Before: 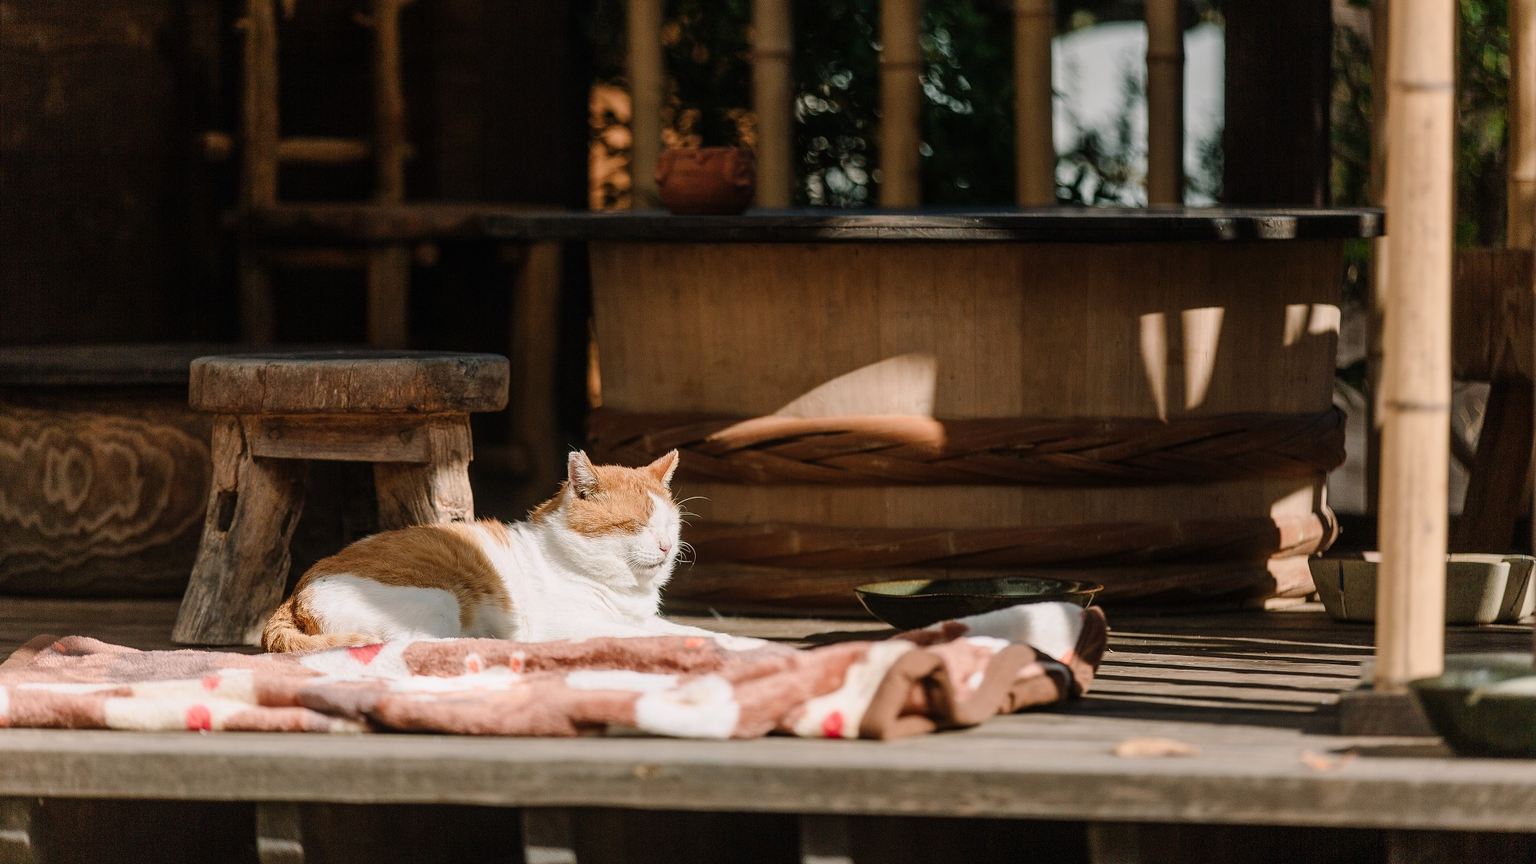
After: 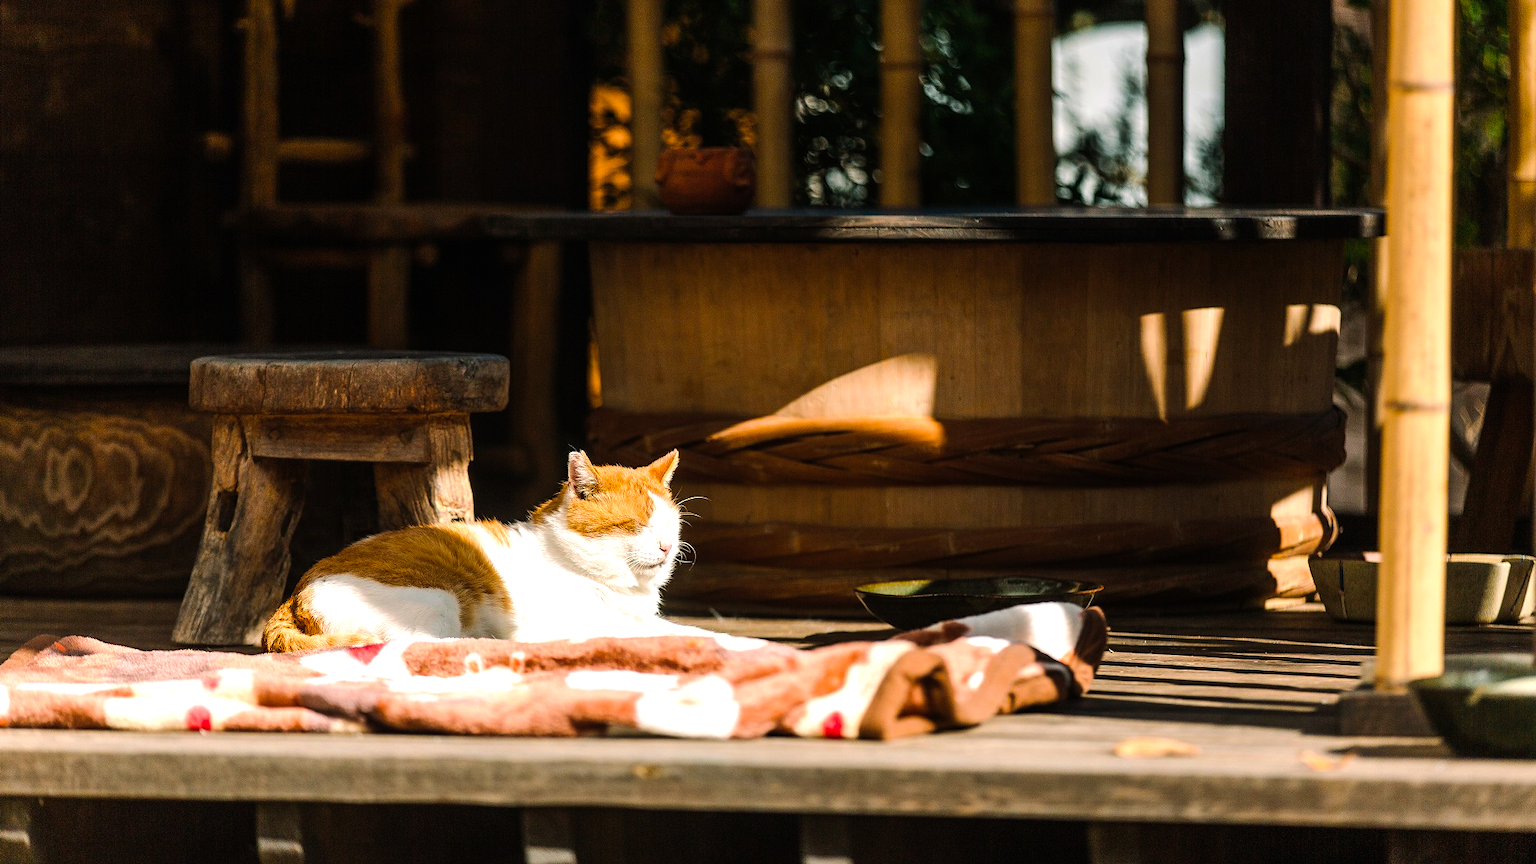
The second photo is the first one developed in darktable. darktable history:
color balance rgb: perceptual saturation grading › global saturation 59.627%, perceptual saturation grading › highlights 19.595%, perceptual saturation grading › shadows -49.942%, perceptual brilliance grading › highlights 19.847%, perceptual brilliance grading › mid-tones 20.316%, perceptual brilliance grading › shadows -19.649%, global vibrance 15.405%
